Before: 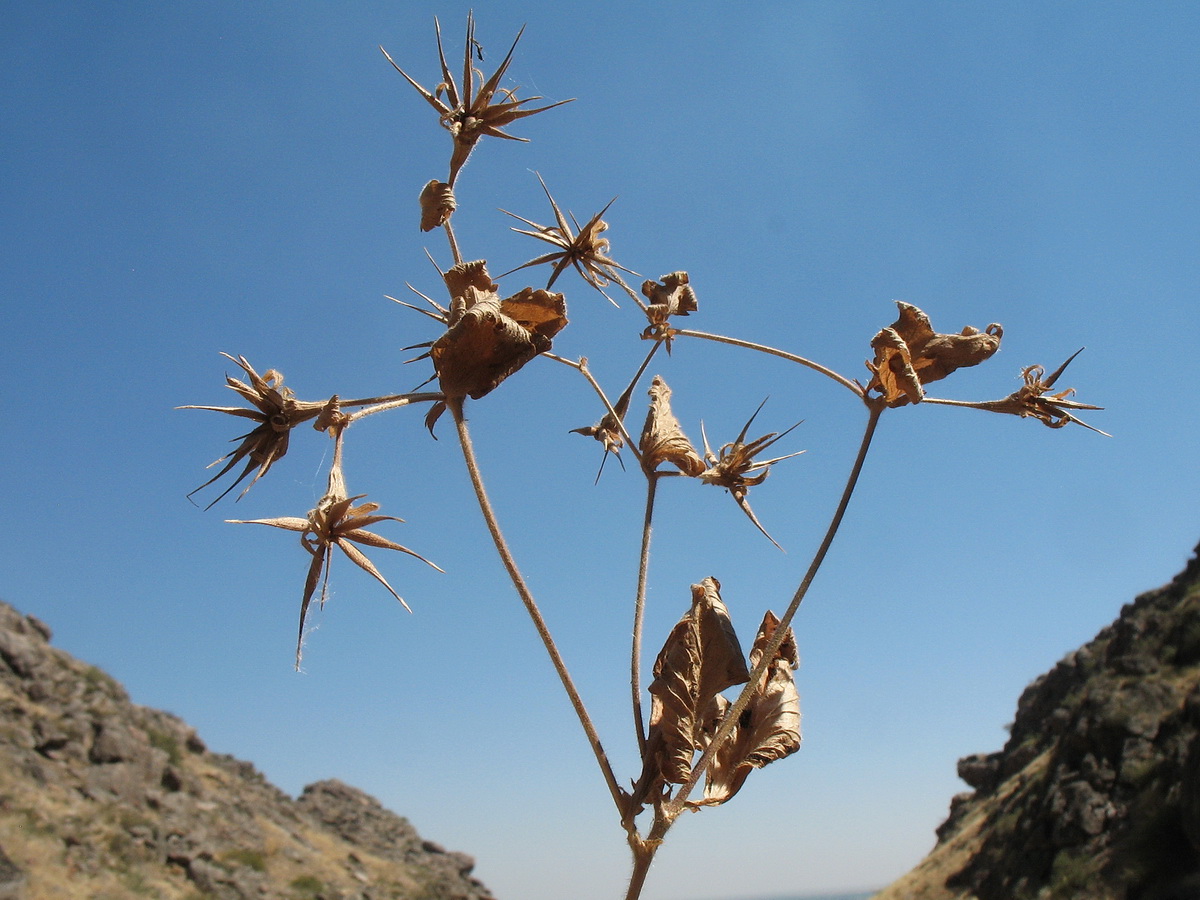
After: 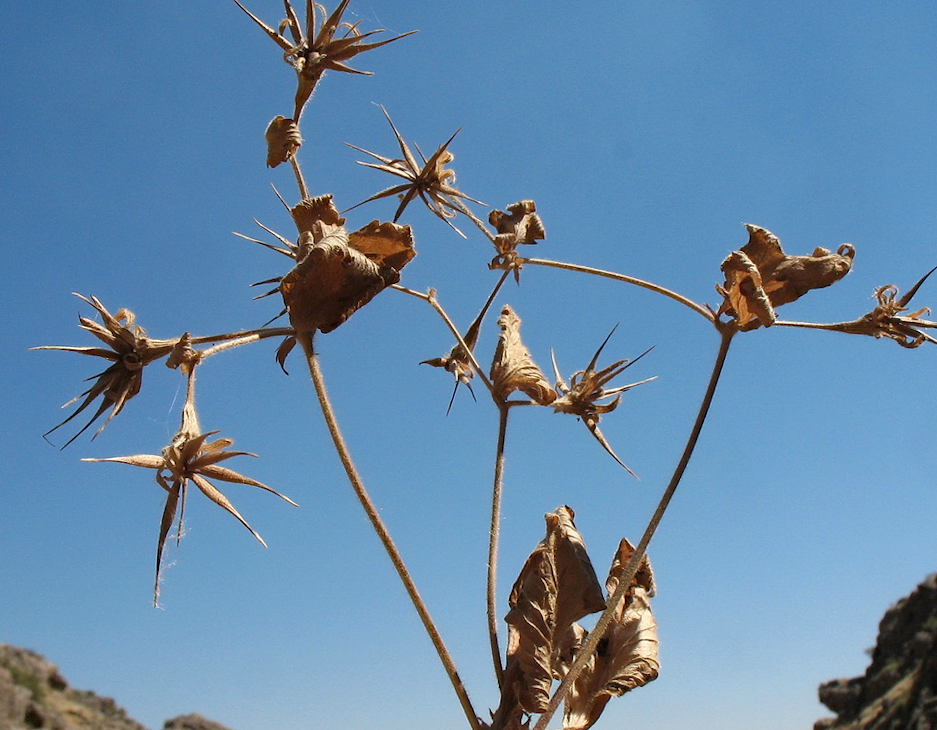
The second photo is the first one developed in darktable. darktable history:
crop: left 11.225%, top 5.381%, right 9.565%, bottom 10.314%
haze removal: compatibility mode true, adaptive false
rotate and perspective: rotation -1.32°, lens shift (horizontal) -0.031, crop left 0.015, crop right 0.985, crop top 0.047, crop bottom 0.982
